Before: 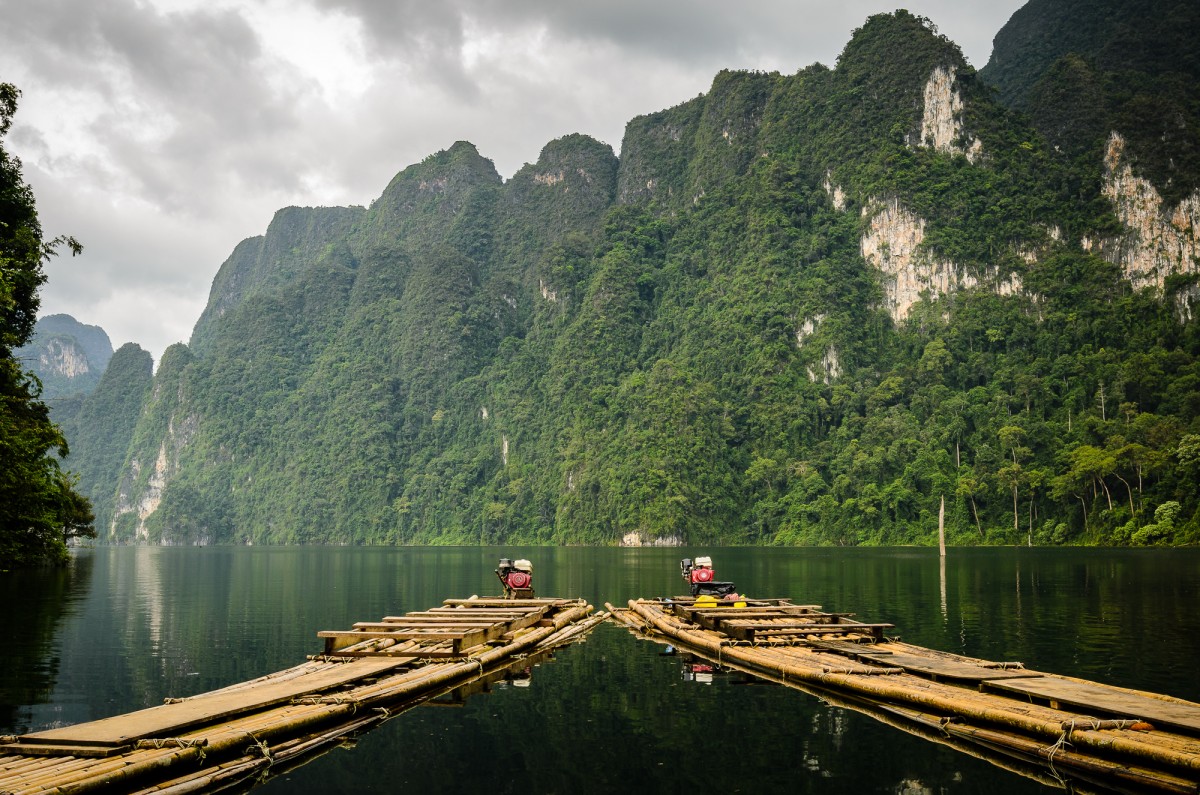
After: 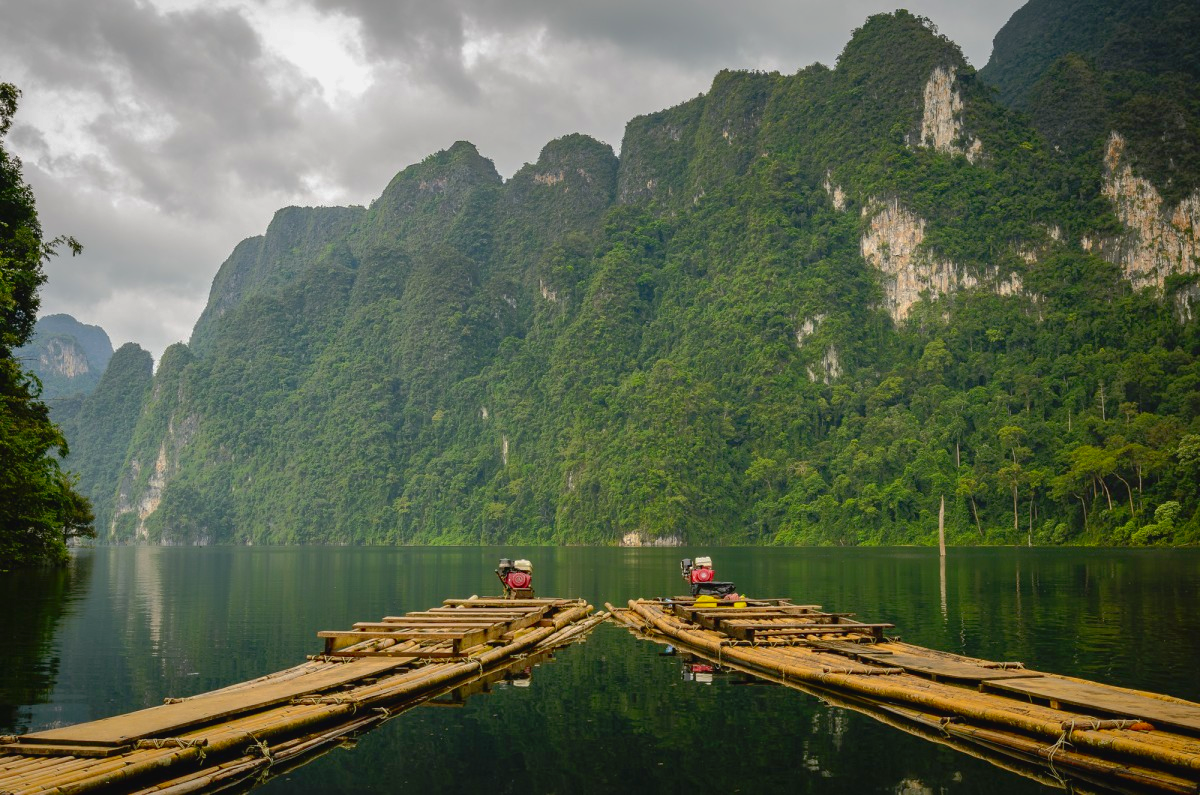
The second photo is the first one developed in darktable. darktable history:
contrast brightness saturation: contrast -0.09, brightness -0.07, saturation 0.09
shadows and highlights: radius 0.1, white point adjustment 1.65, soften with gaussian
